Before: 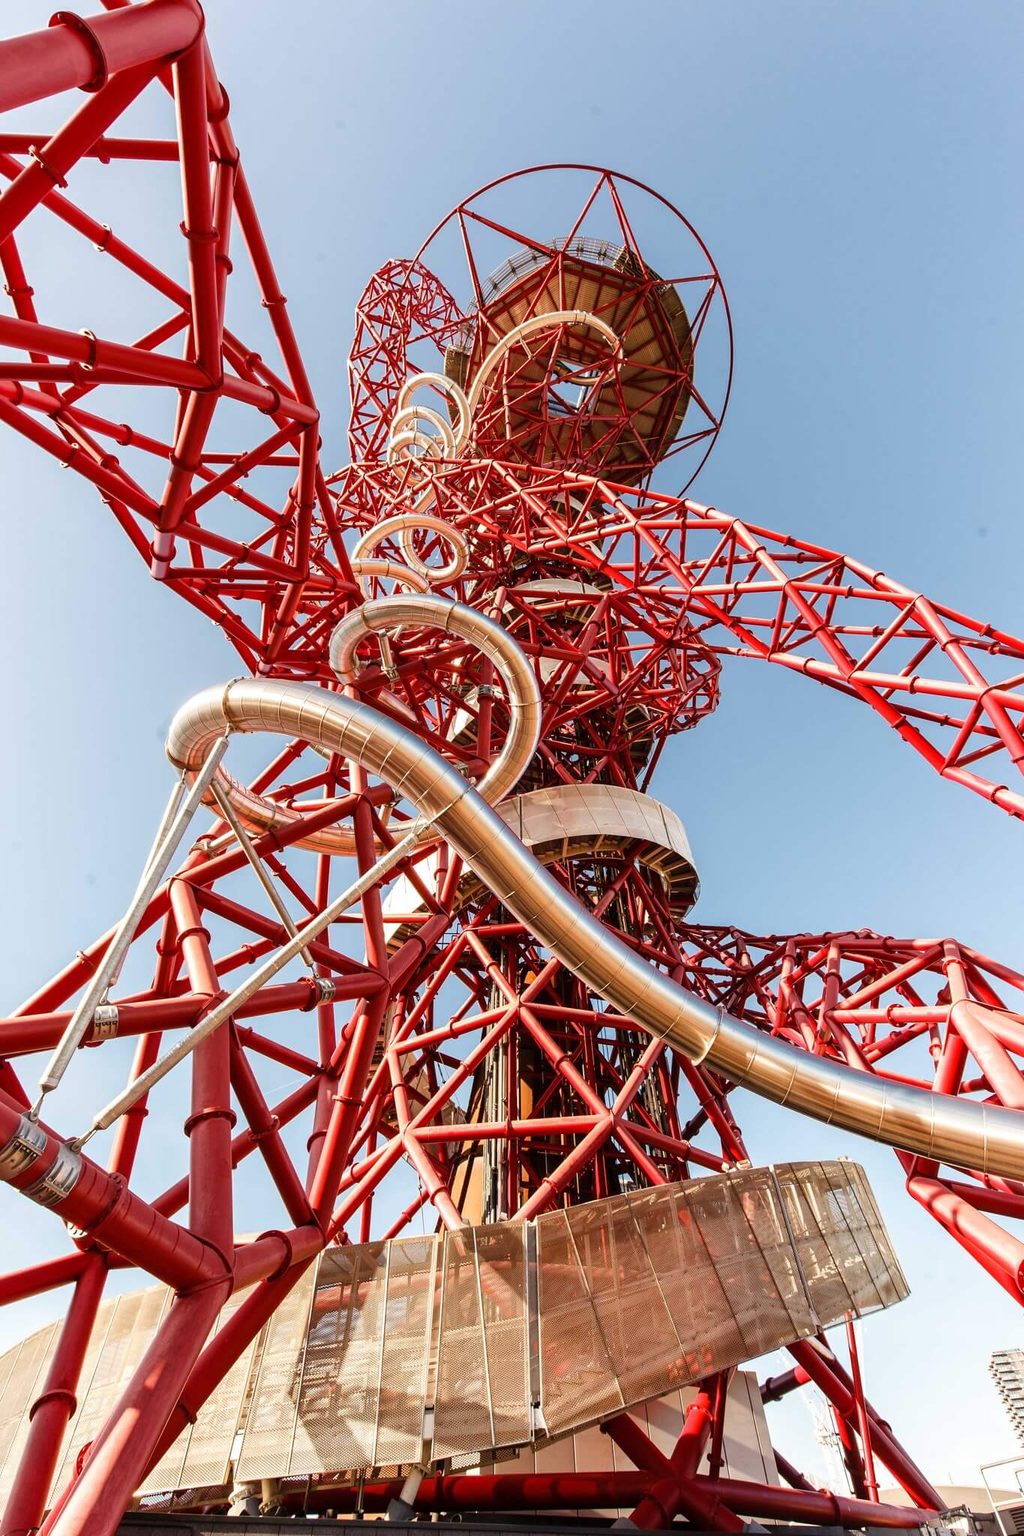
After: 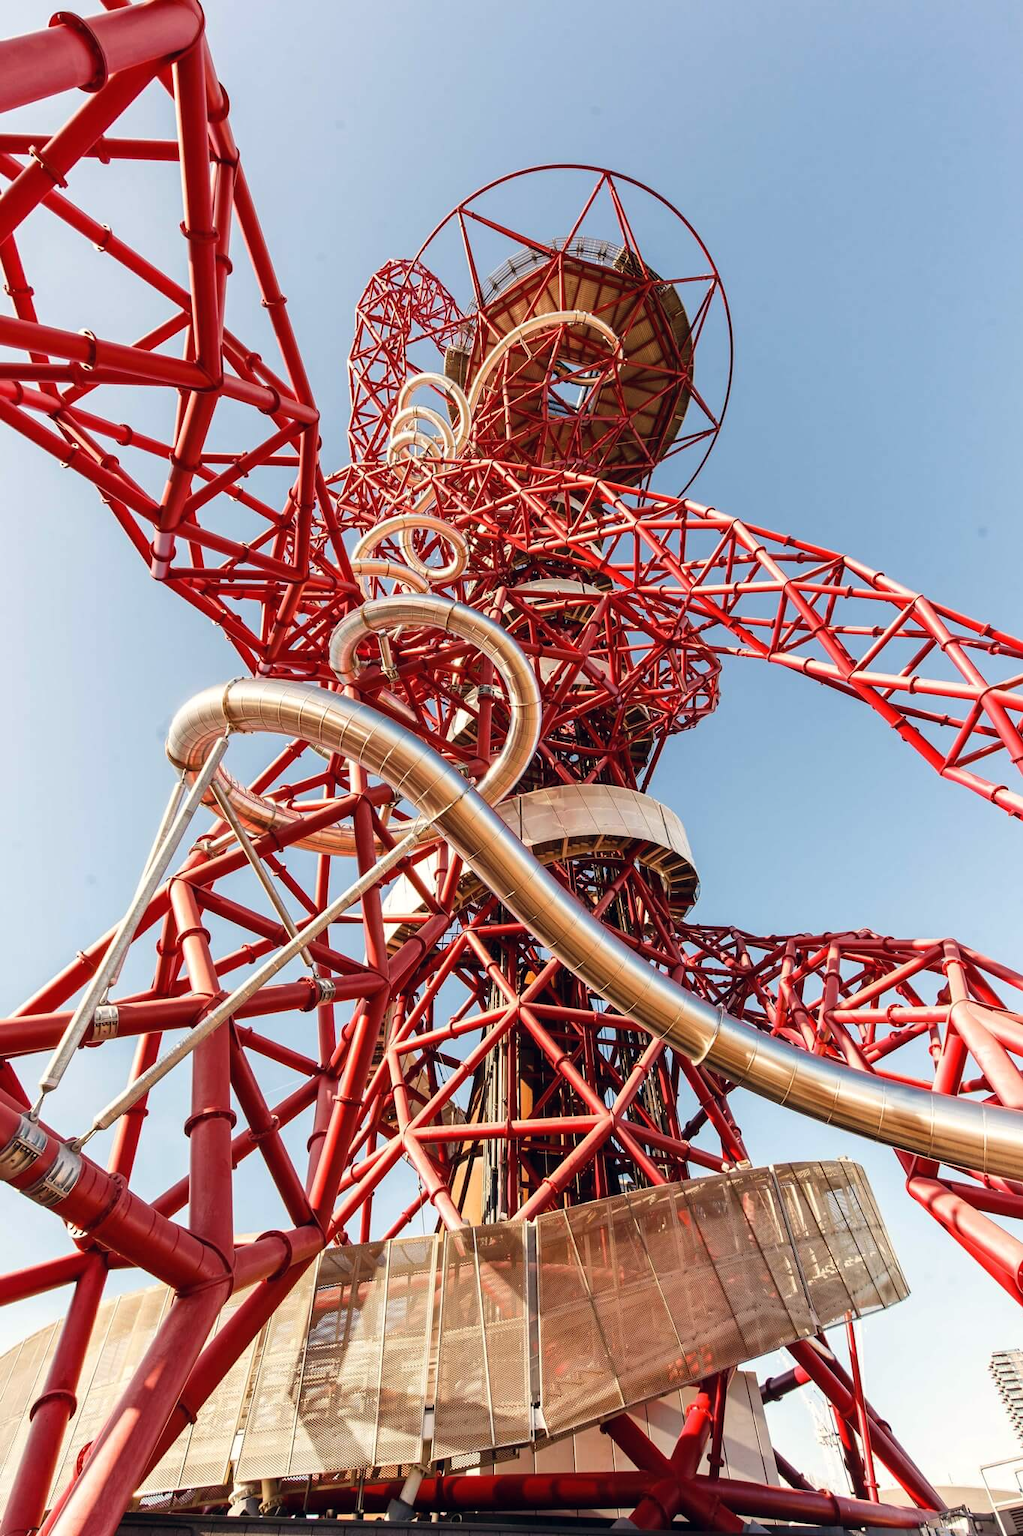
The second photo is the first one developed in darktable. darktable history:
color correction: highlights a* 0.345, highlights b* 2.72, shadows a* -1.26, shadows b* -4.65
